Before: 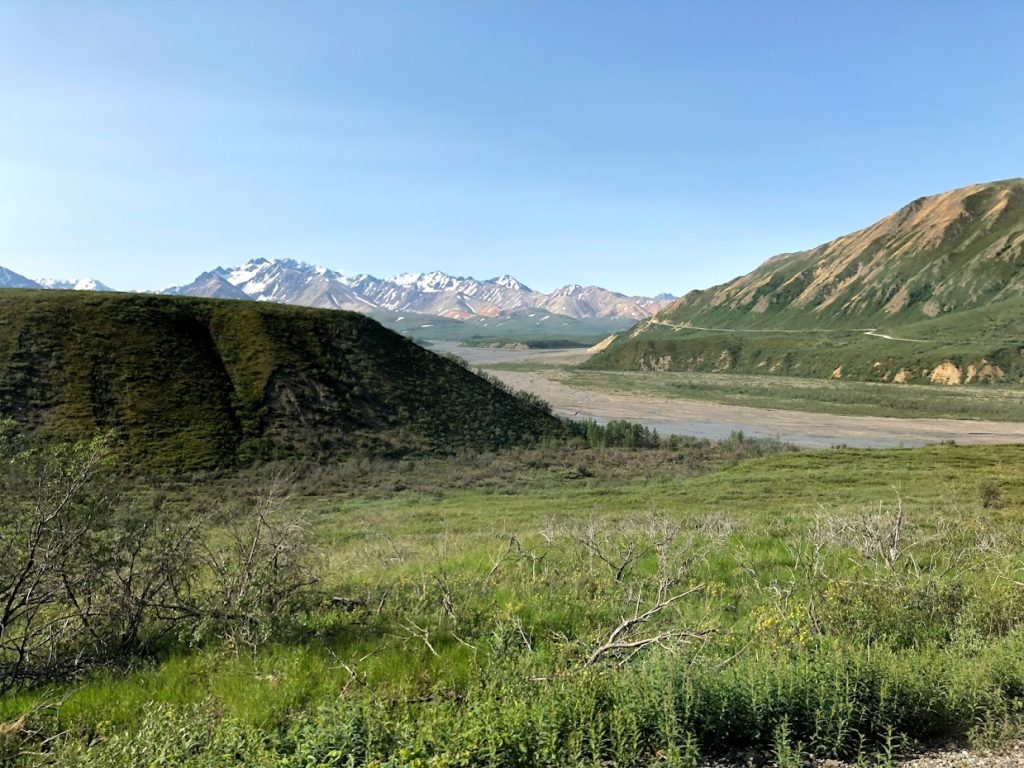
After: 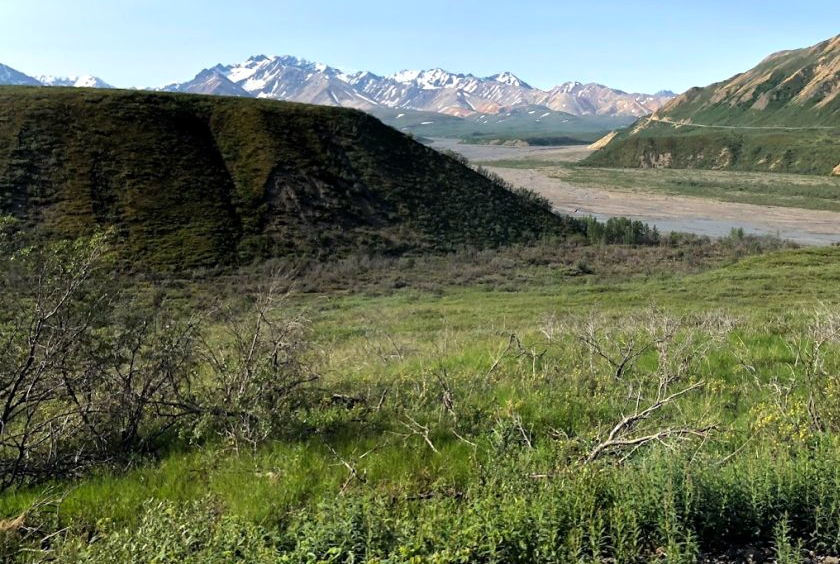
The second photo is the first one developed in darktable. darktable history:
crop: top 26.531%, right 17.959%
color balance: gamma [0.9, 0.988, 0.975, 1.025], gain [1.05, 1, 1, 1]
